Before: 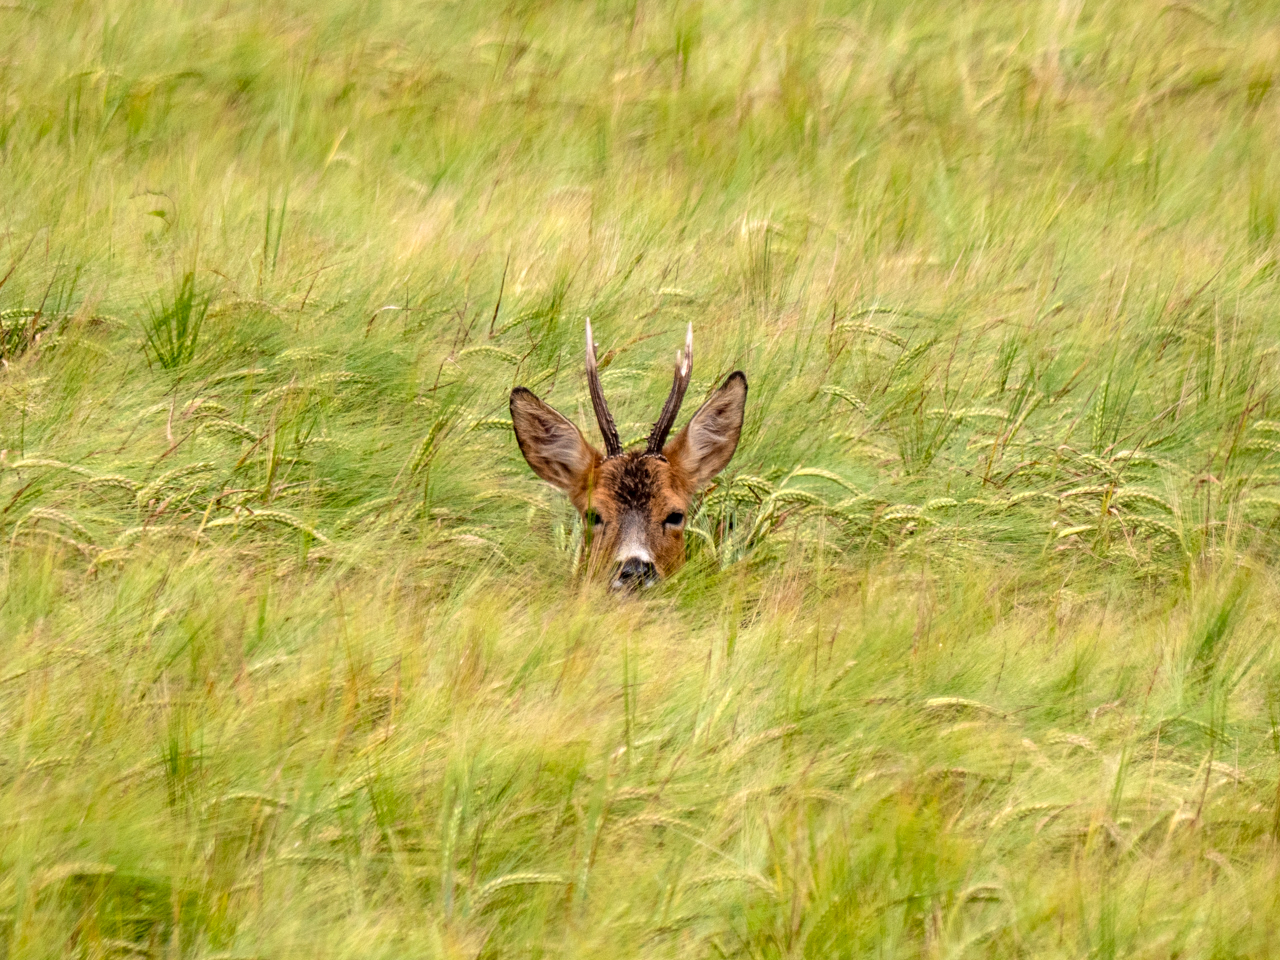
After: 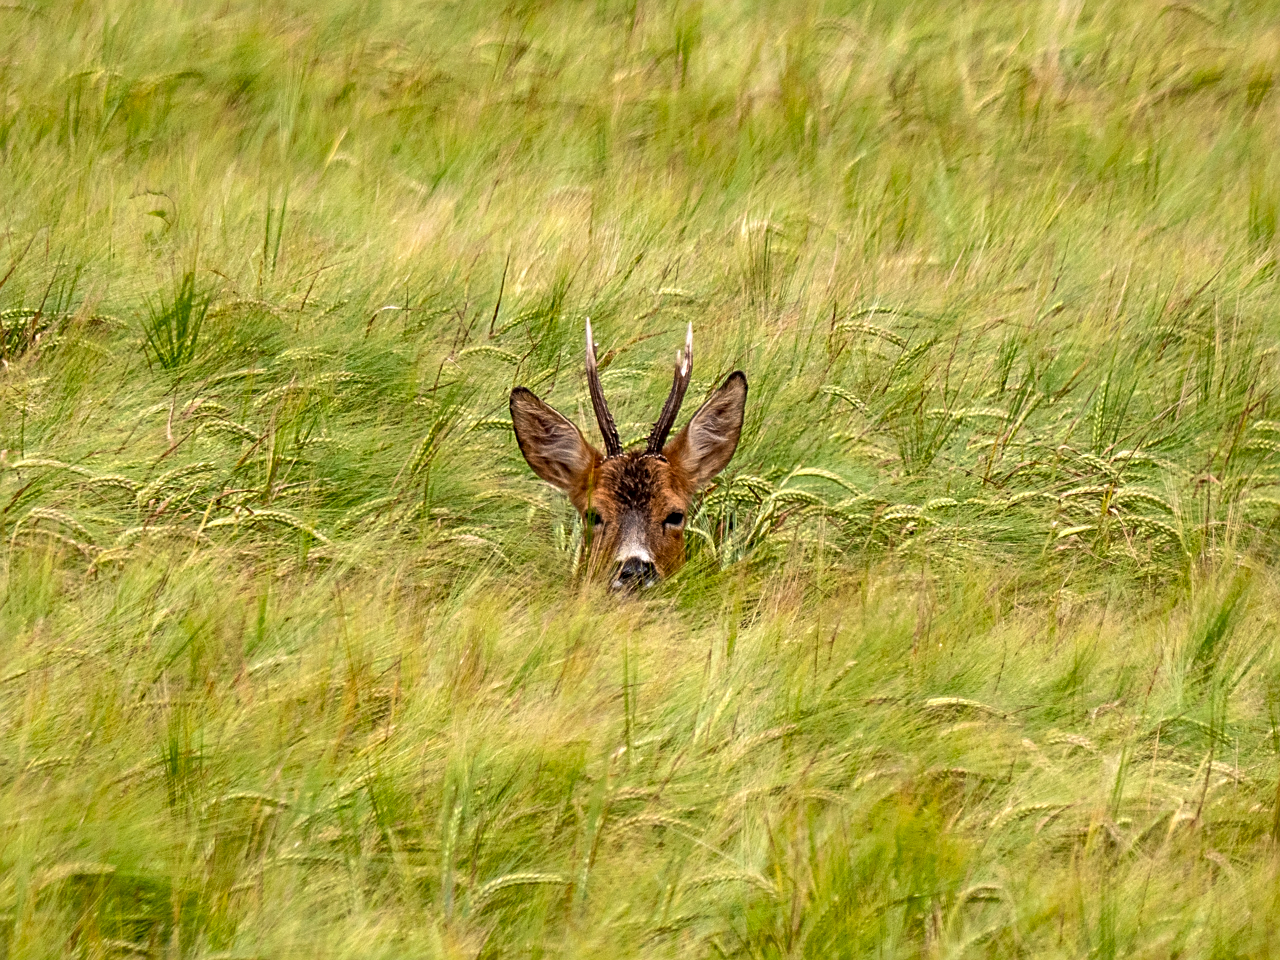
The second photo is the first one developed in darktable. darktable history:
sharpen: on, module defaults
shadows and highlights: radius 264.75, soften with gaussian
